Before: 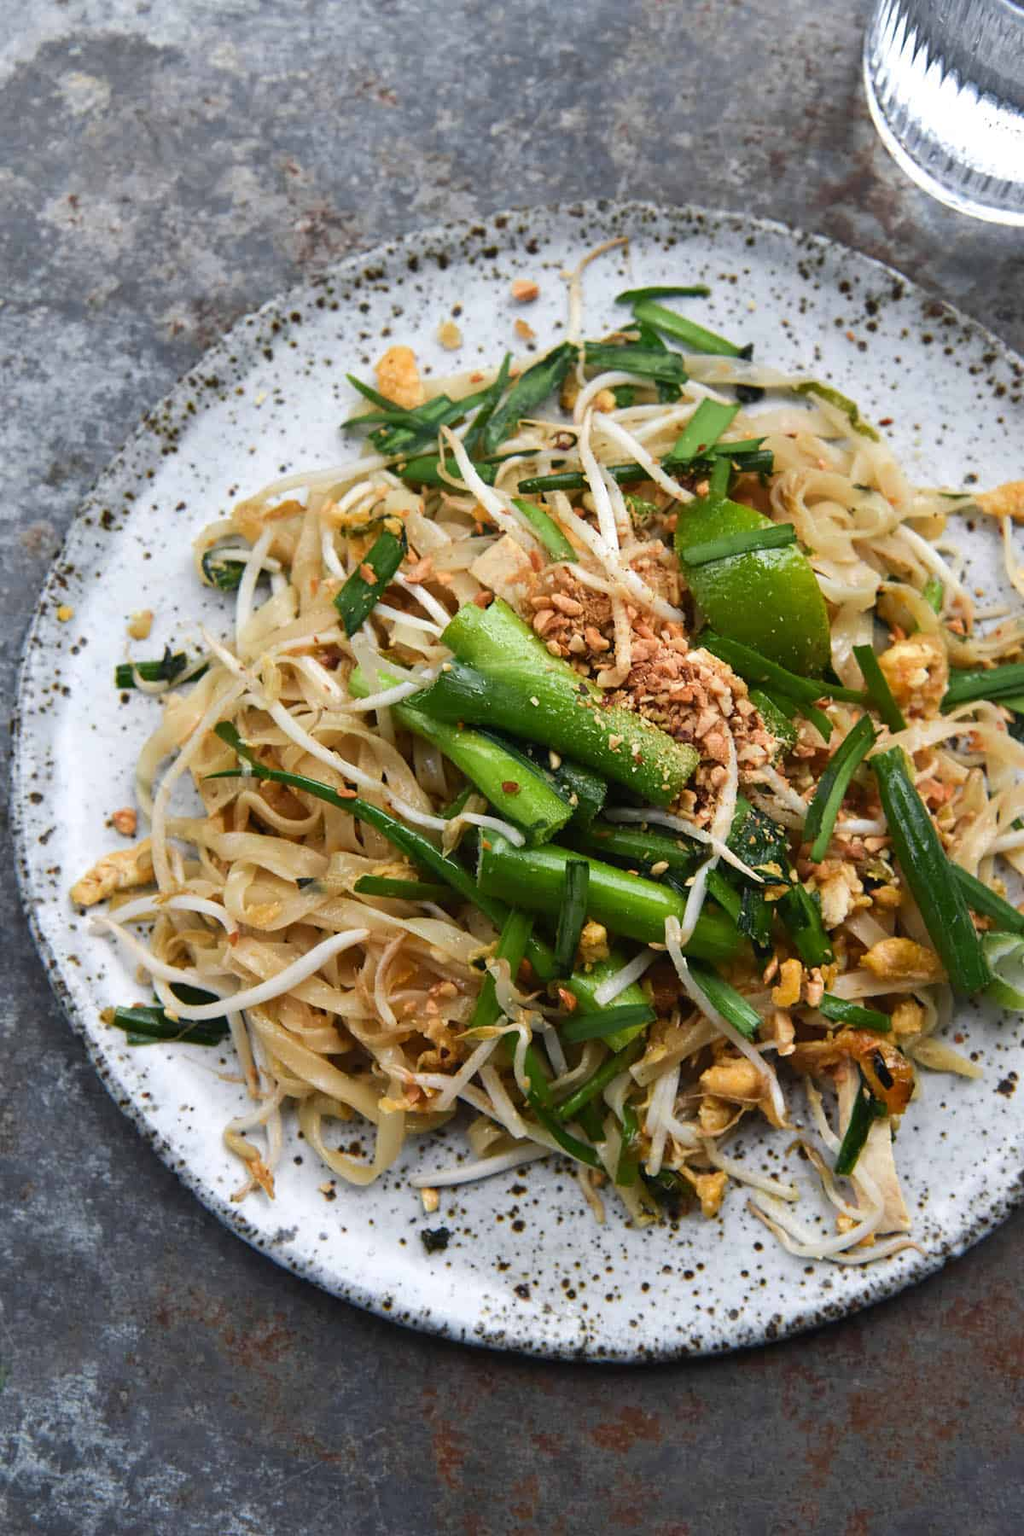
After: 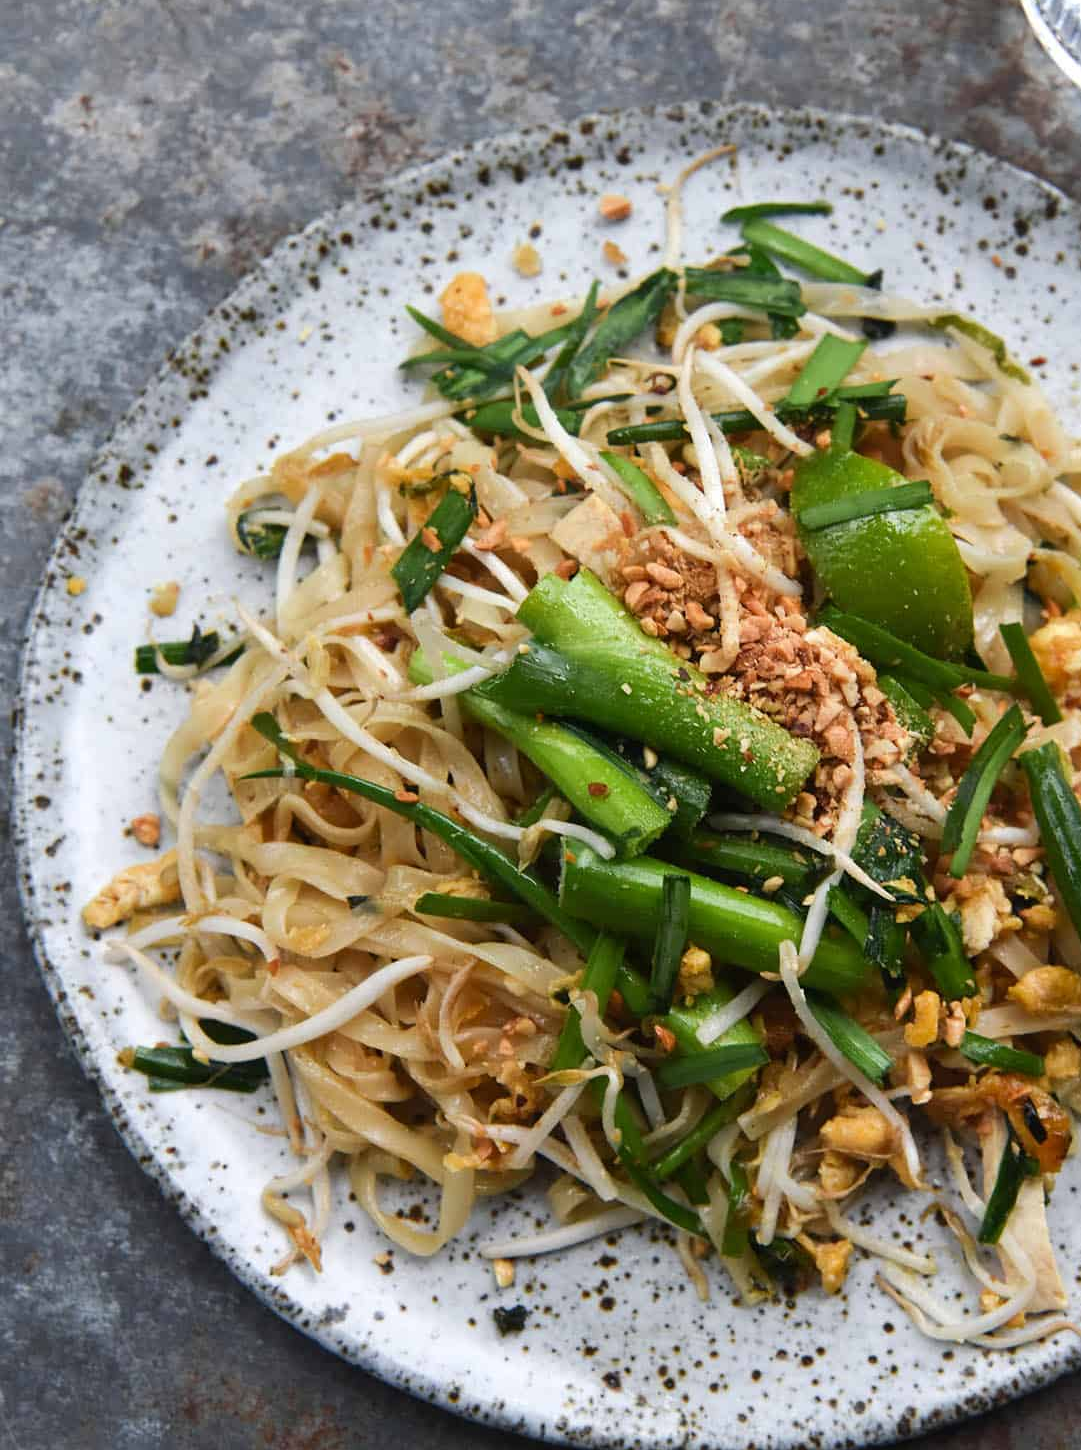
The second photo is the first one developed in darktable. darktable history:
crop: top 7.413%, right 9.871%, bottom 11.981%
